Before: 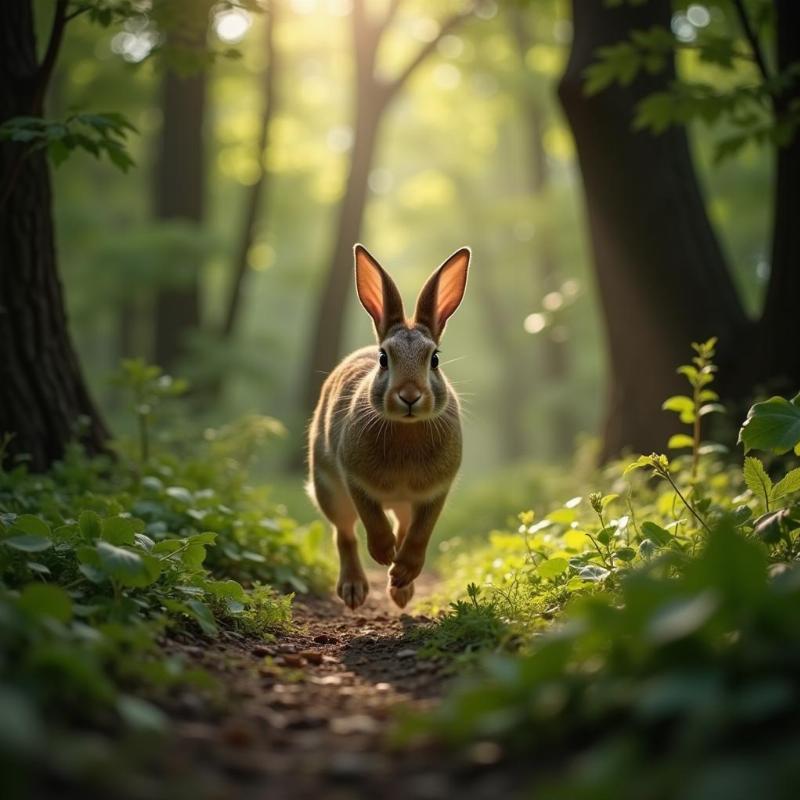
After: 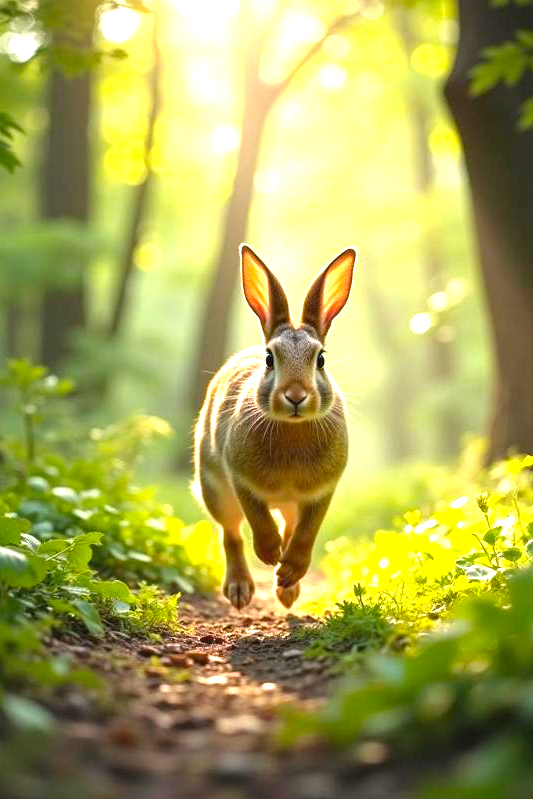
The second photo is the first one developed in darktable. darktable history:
color balance rgb: perceptual saturation grading › global saturation 20%, global vibrance 10%
exposure: black level correction 0, exposure 1.675 EV, compensate exposure bias true, compensate highlight preservation false
crop and rotate: left 14.292%, right 19.041%
